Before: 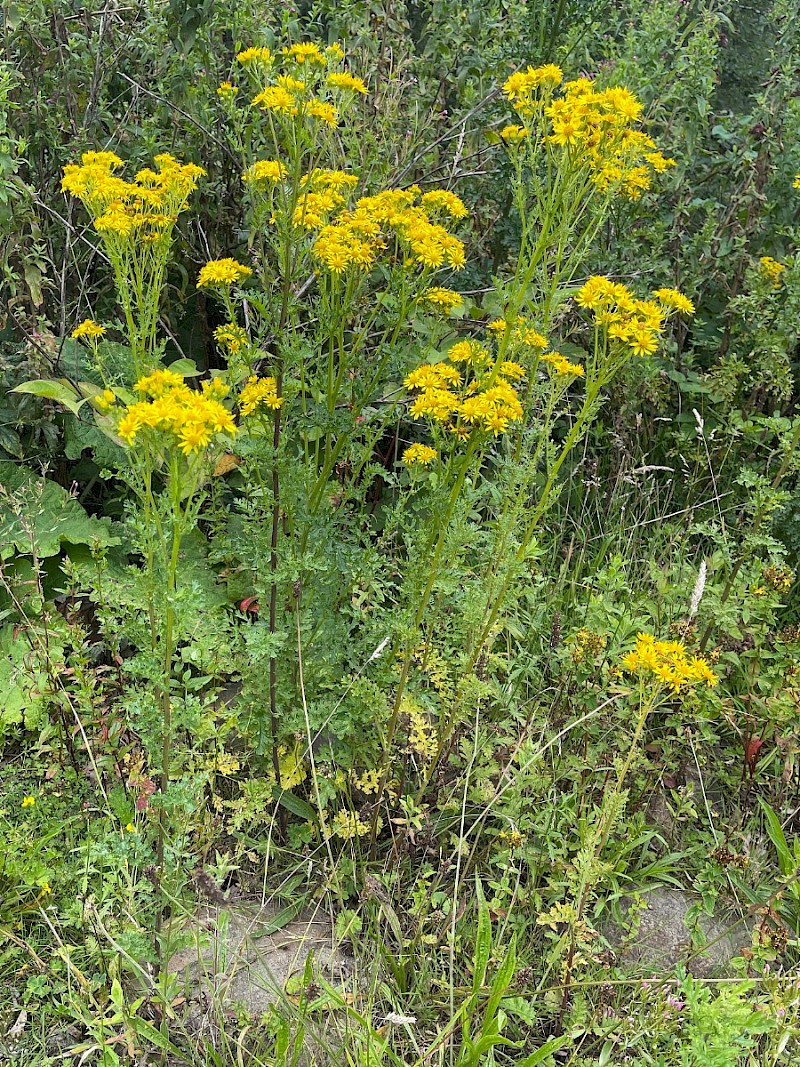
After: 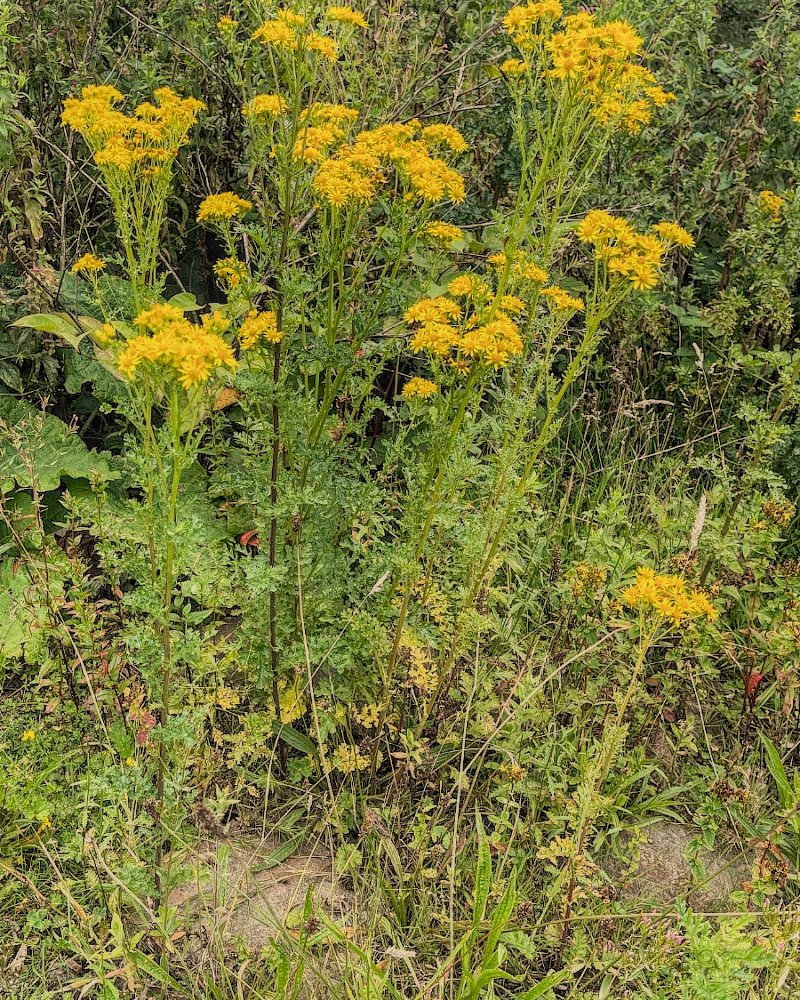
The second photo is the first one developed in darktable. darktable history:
filmic rgb: black relative exposure -7.65 EV, white relative exposure 4.56 EV, hardness 3.61
crop and rotate: top 6.25%
white balance: red 1.123, blue 0.83
local contrast: highlights 74%, shadows 55%, detail 176%, midtone range 0.207
